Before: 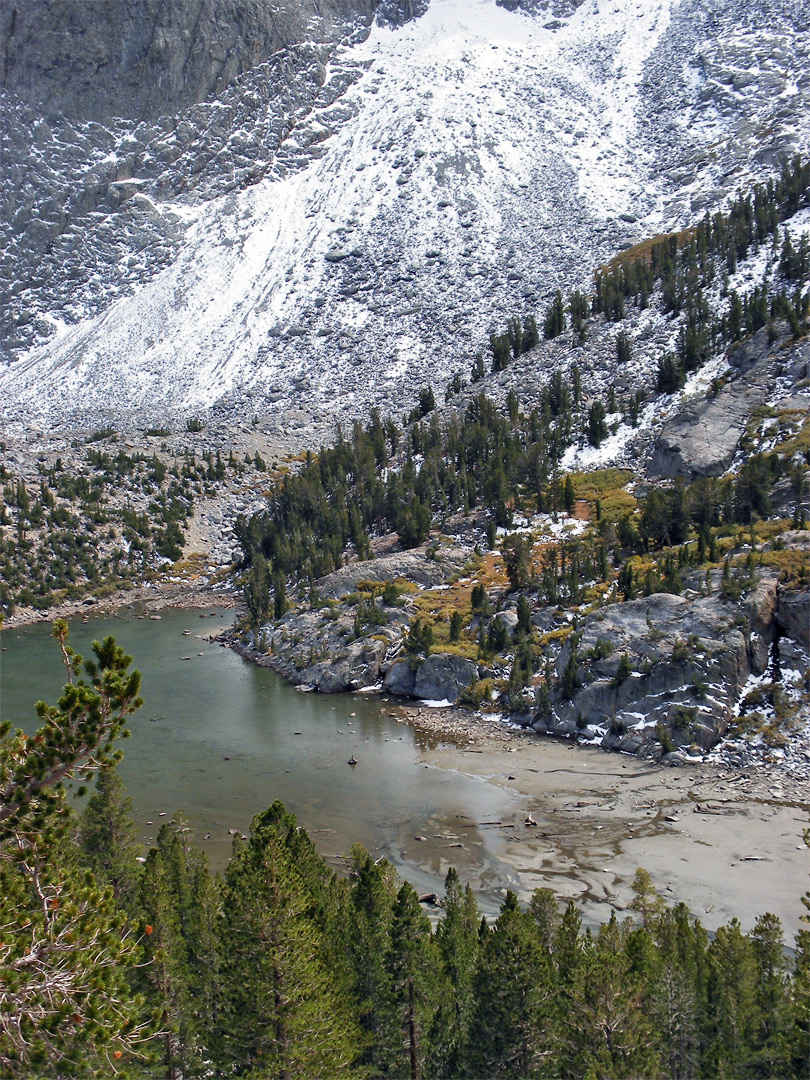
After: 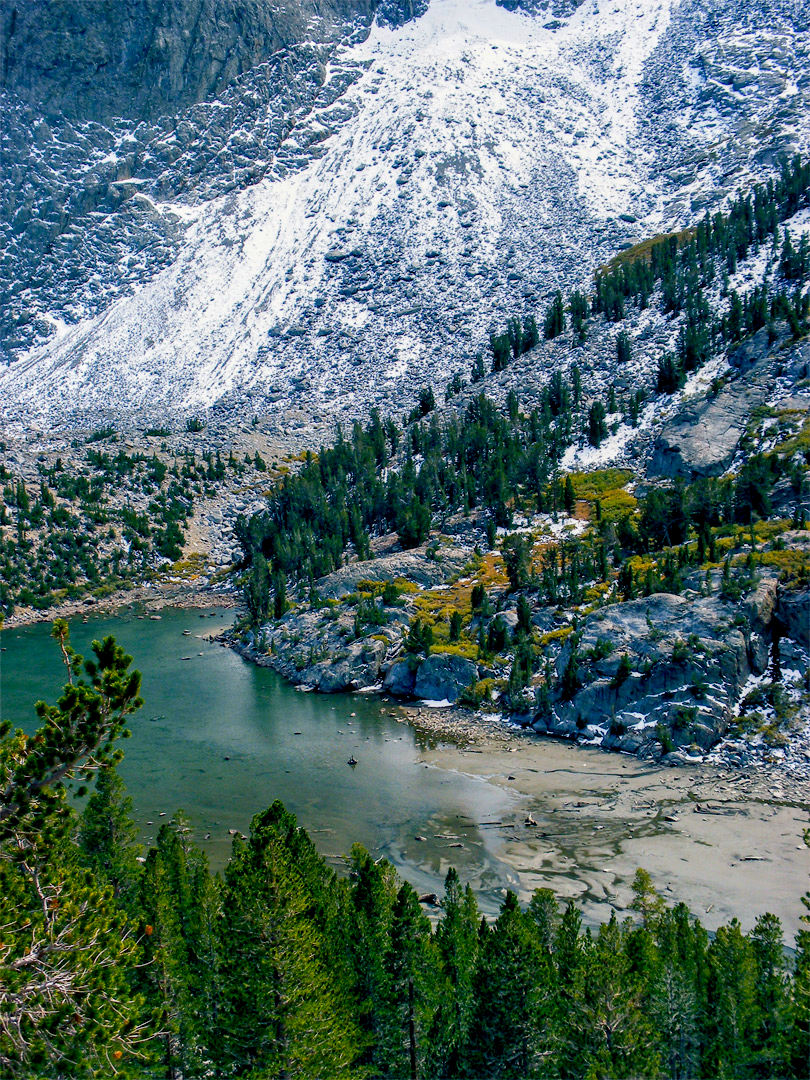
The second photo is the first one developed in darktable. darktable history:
exposure: black level correction 0.009, exposure -0.164 EV, compensate highlight preservation false
local contrast: on, module defaults
color balance rgb: shadows lift › luminance -28.922%, shadows lift › chroma 10.164%, shadows lift › hue 227.82°, linear chroma grading › global chroma 22.544%, perceptual saturation grading › global saturation 29.652%, global vibrance 8.598%
